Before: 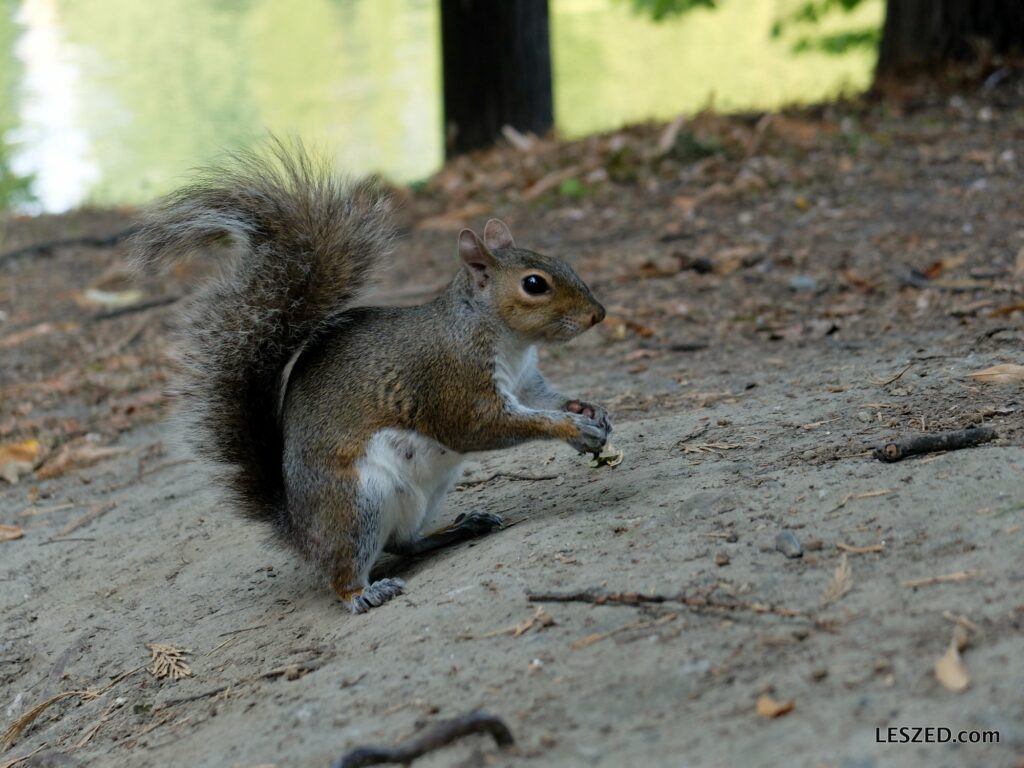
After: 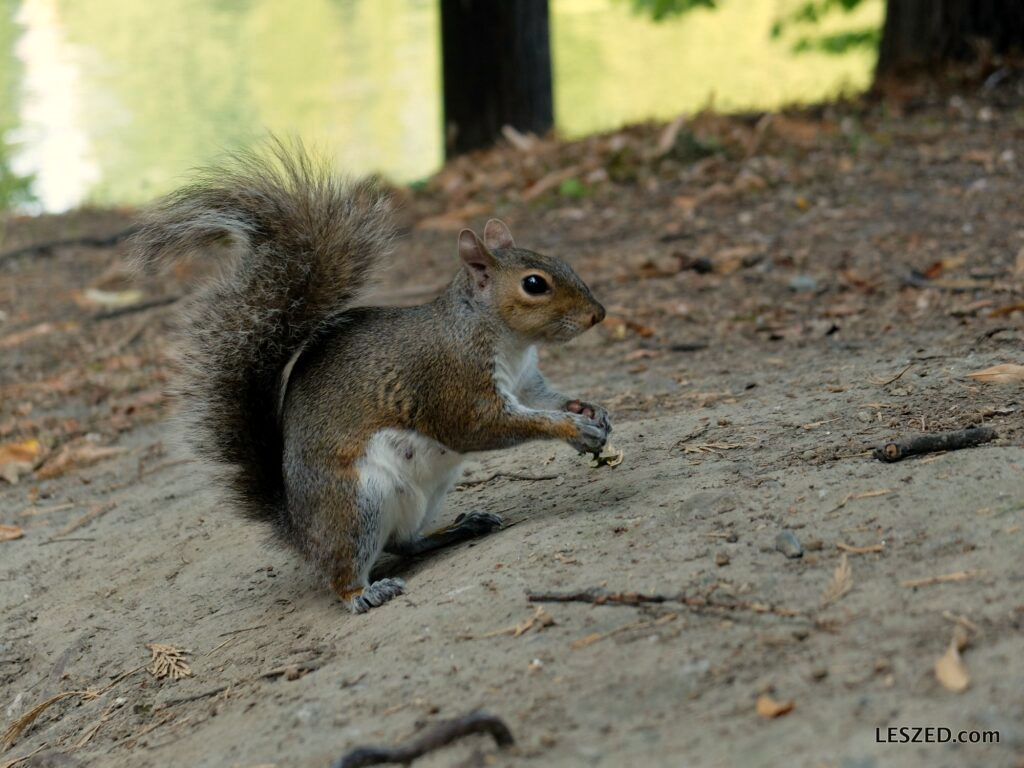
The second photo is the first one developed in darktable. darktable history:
tone equalizer: on, module defaults
white balance: red 1.045, blue 0.932
